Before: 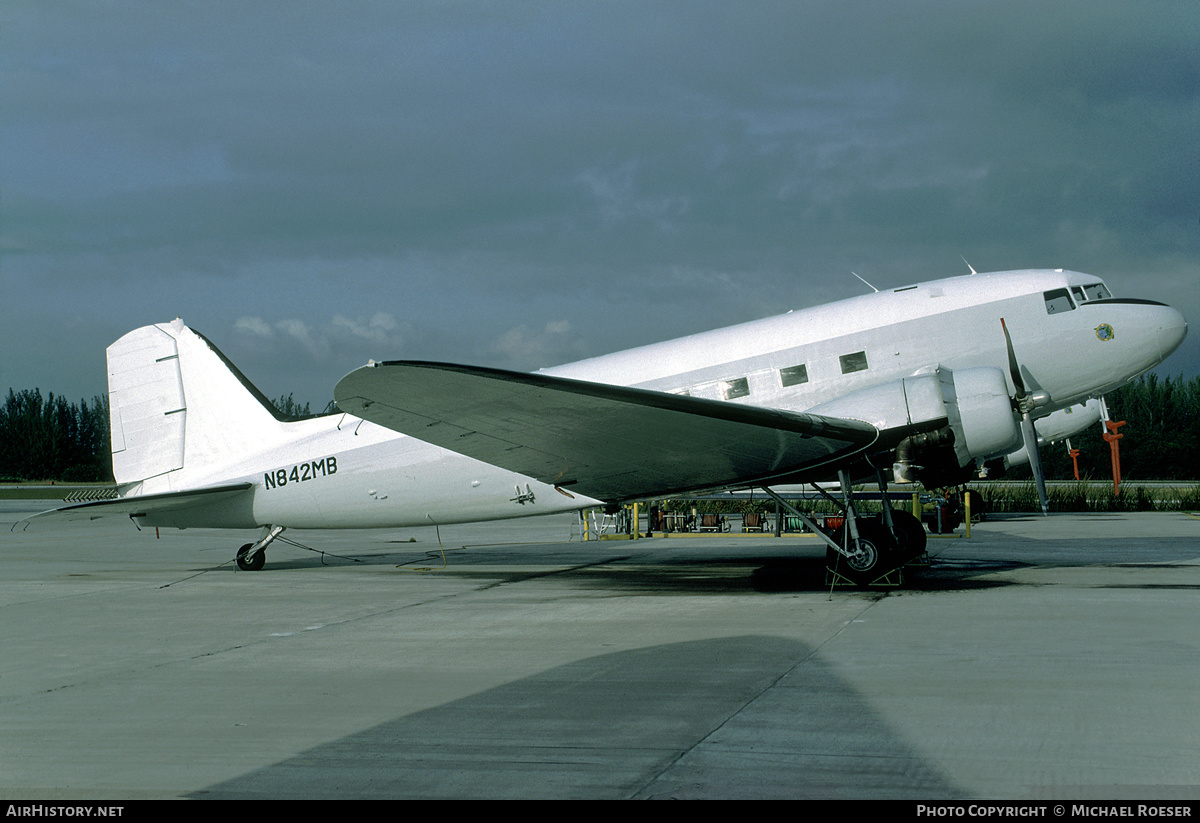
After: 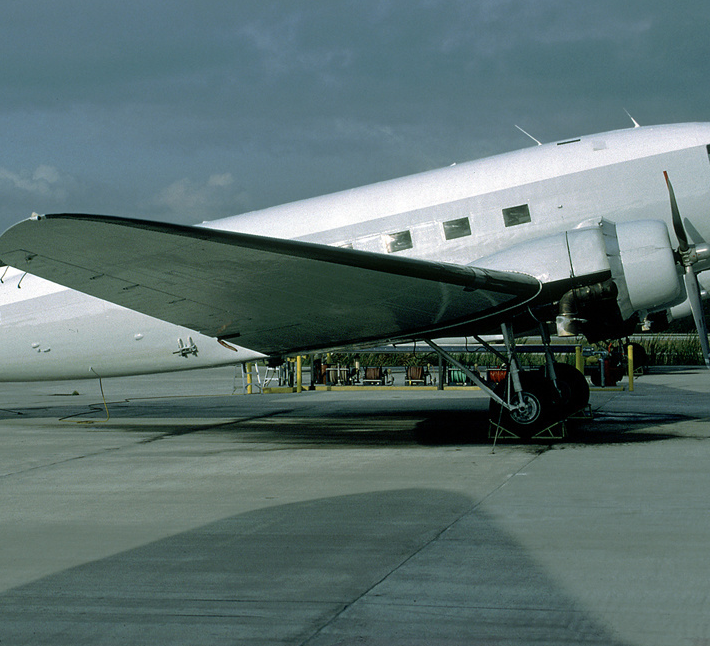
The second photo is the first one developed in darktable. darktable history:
crop and rotate: left 28.145%, top 17.938%, right 12.668%, bottom 3.527%
